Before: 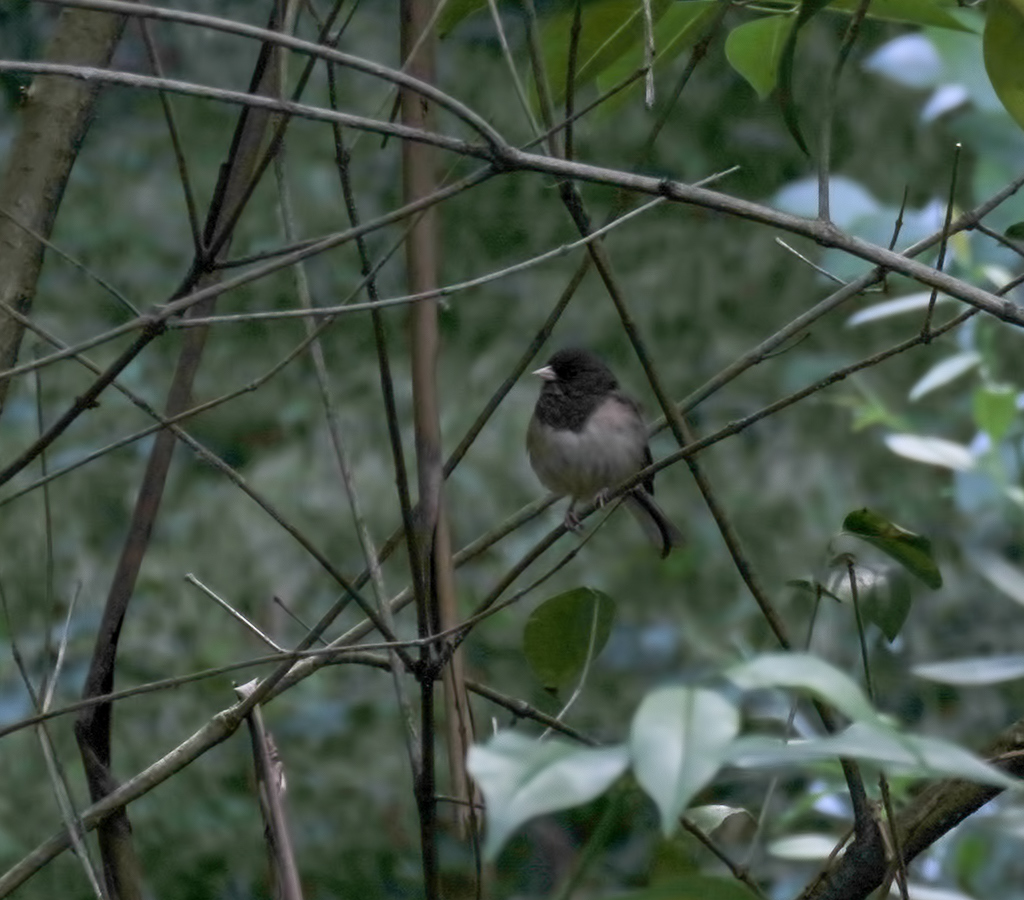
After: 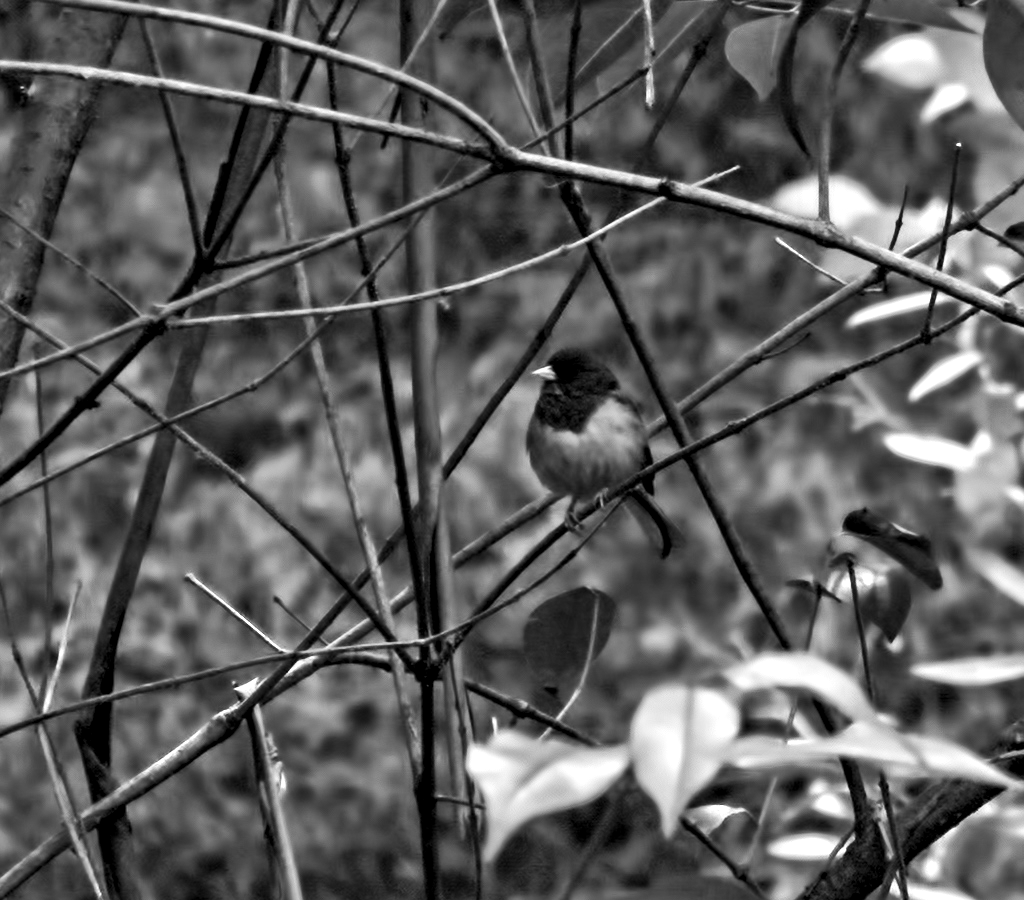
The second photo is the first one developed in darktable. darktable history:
exposure: exposure 0.74 EV, compensate highlight preservation false
contrast brightness saturation: contrast 0.28
shadows and highlights: on, module defaults
contrast equalizer: y [[0.511, 0.558, 0.631, 0.632, 0.559, 0.512], [0.5 ×6], [0.507, 0.559, 0.627, 0.644, 0.647, 0.647], [0 ×6], [0 ×6]]
color calibration: output gray [0.21, 0.42, 0.37, 0], gray › normalize channels true, illuminant same as pipeline (D50), adaptation XYZ, x 0.346, y 0.359, gamut compression 0
